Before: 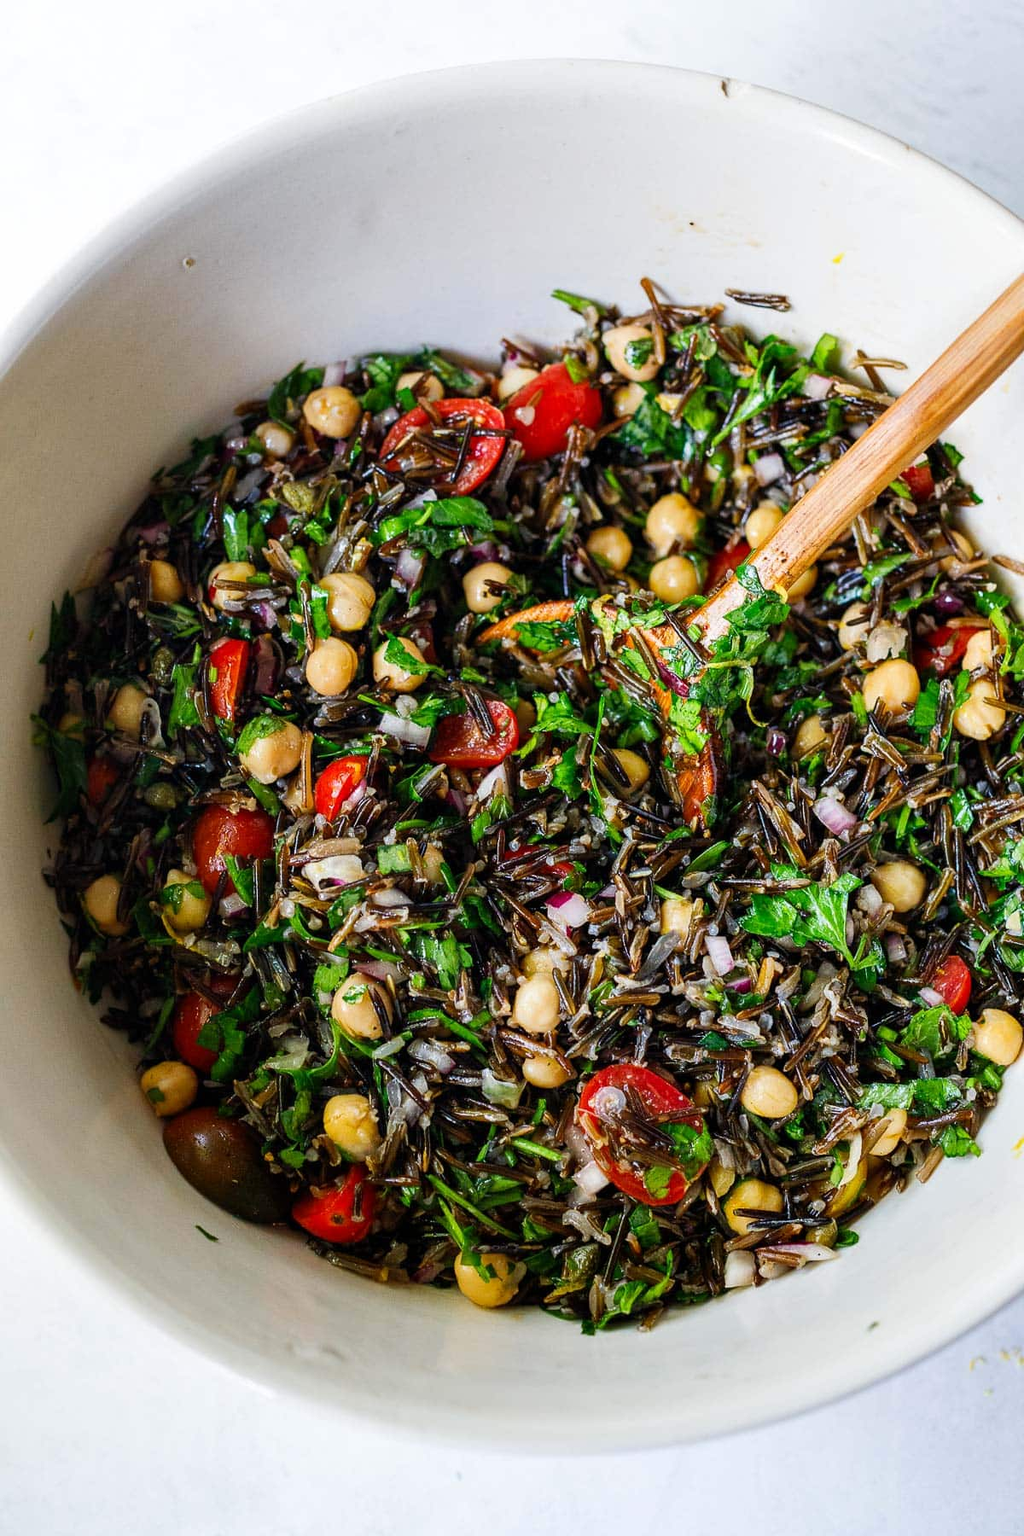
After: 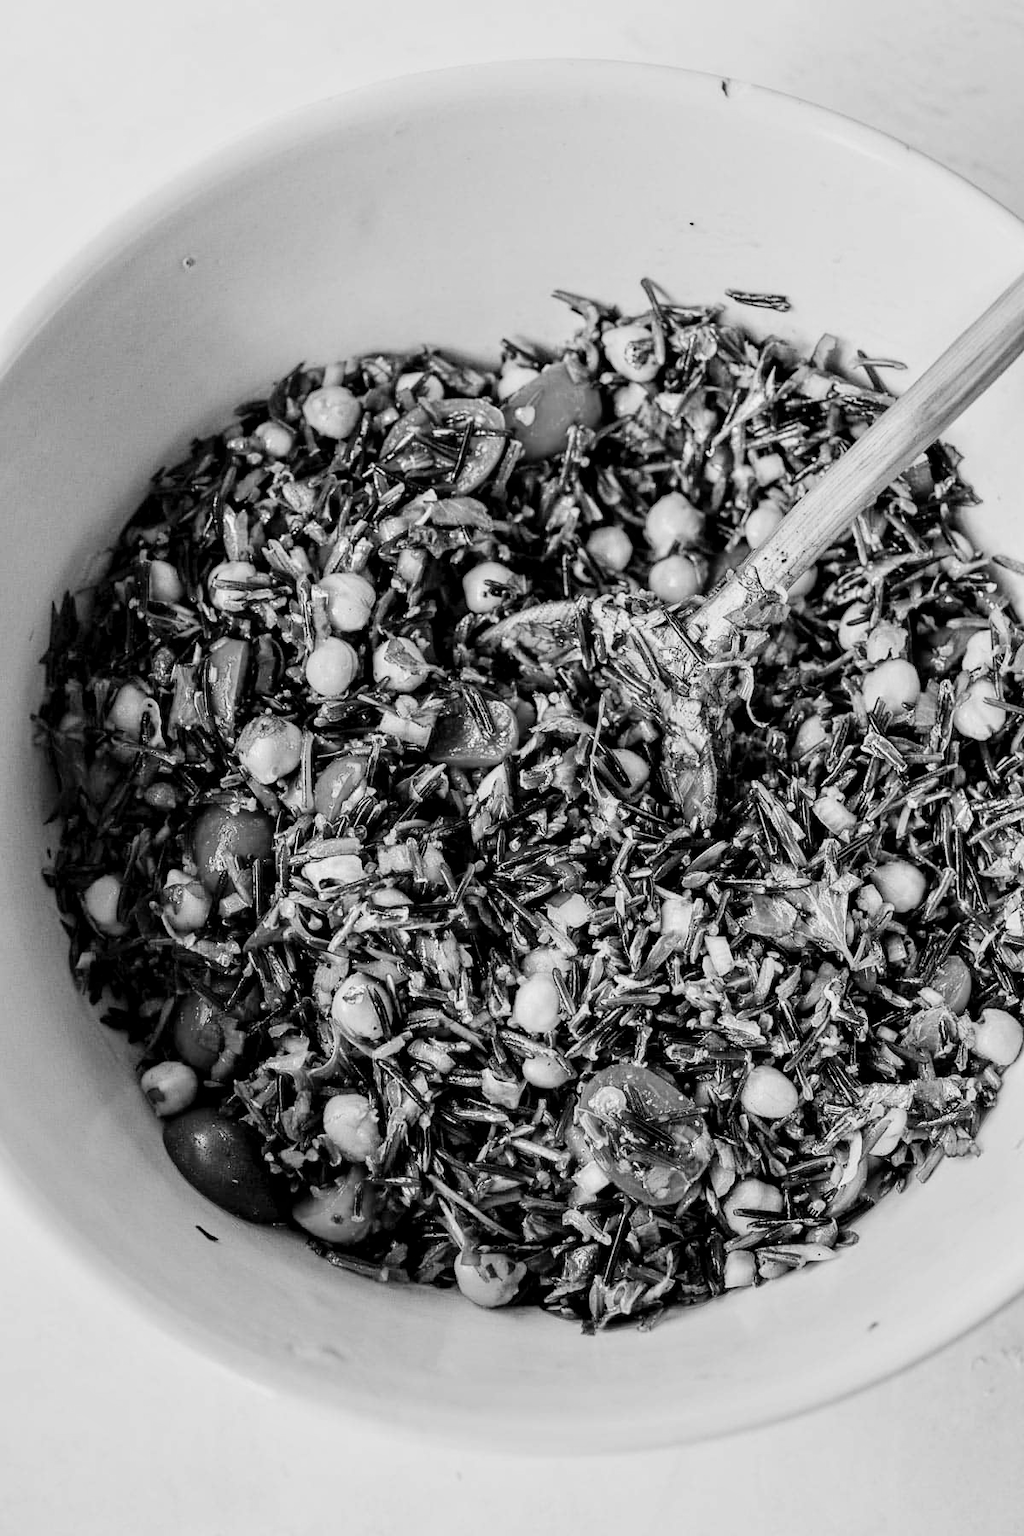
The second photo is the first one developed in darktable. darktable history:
contrast equalizer: y [[0.545, 0.572, 0.59, 0.59, 0.571, 0.545], [0.5 ×6], [0.5 ×6], [0 ×6], [0 ×6]]
global tonemap: drago (0.7, 100)
exposure: black level correction 0, exposure 1.125 EV, compensate exposure bias true, compensate highlight preservation false
tone curve: curves: ch0 [(0, 0) (0.153, 0.06) (1, 1)], color space Lab, linked channels, preserve colors none
monochrome: a 16.01, b -2.65, highlights 0.52
velvia: strength 15%
